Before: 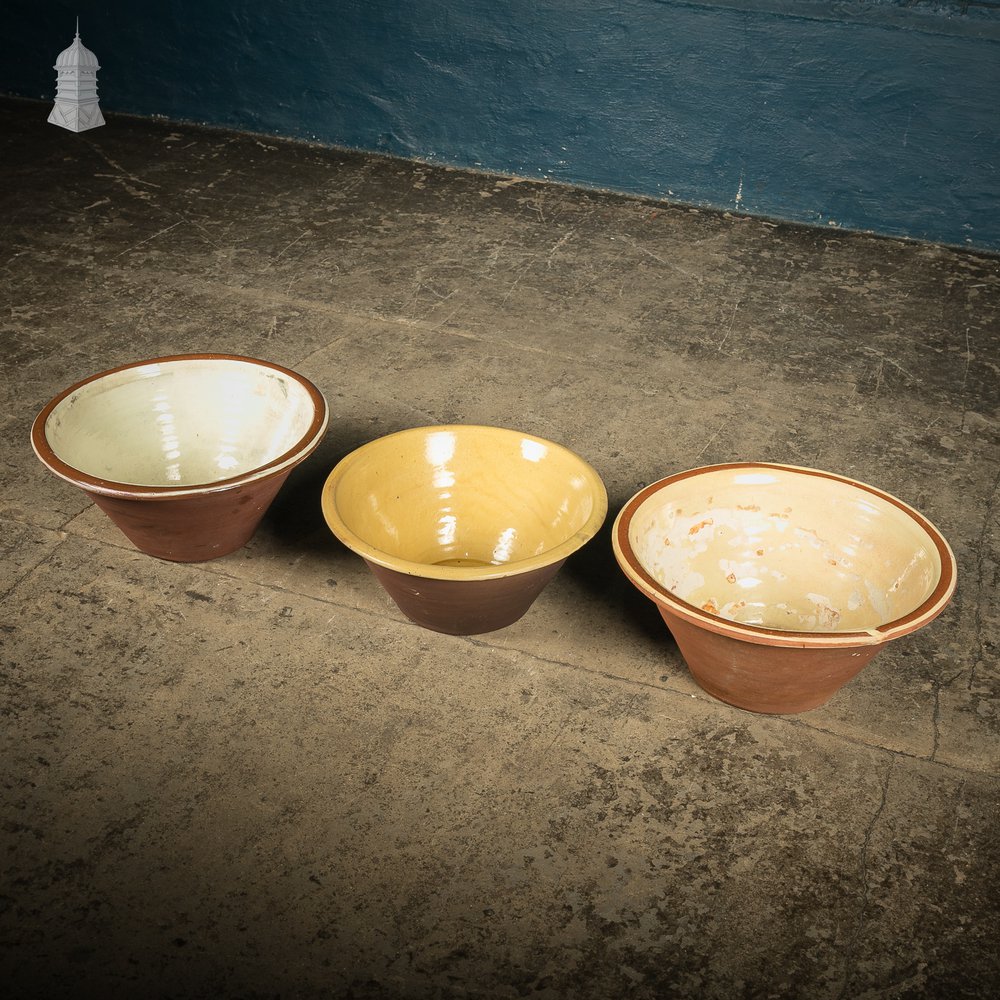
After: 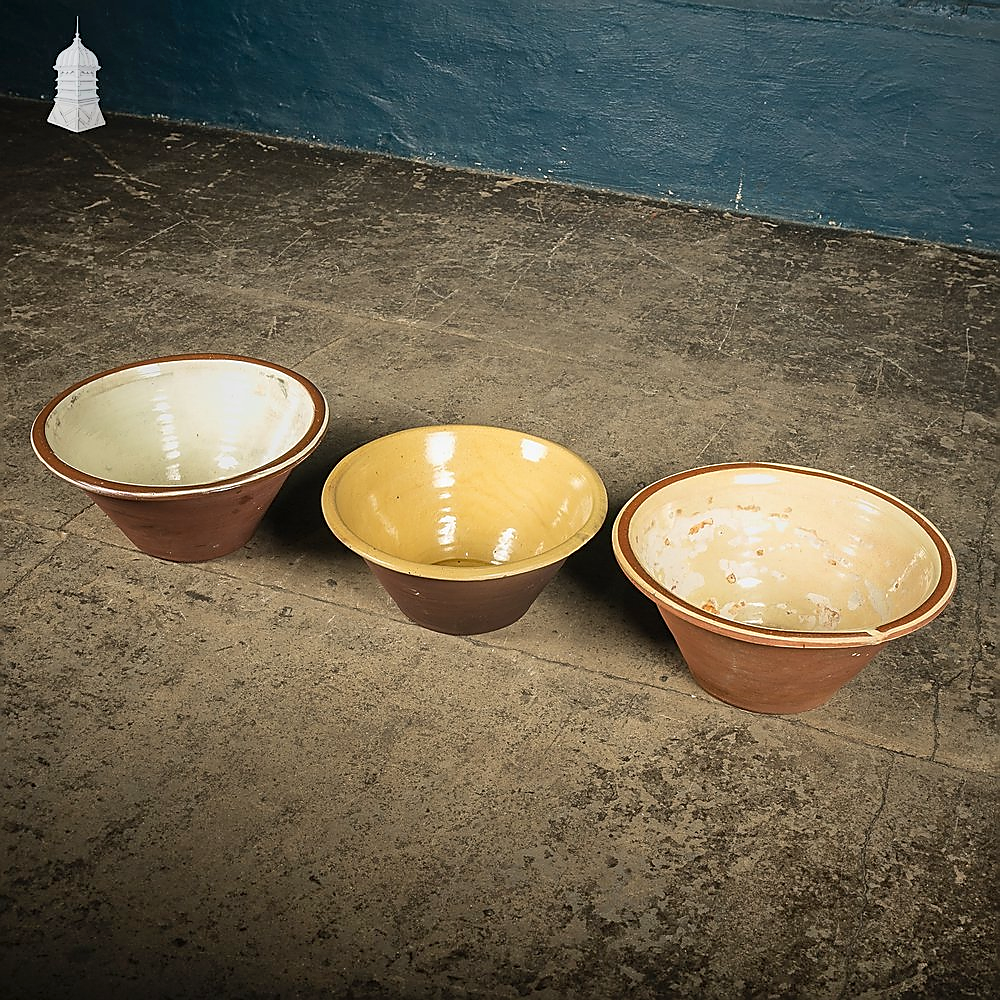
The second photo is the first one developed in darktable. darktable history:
exposure: compensate highlight preservation false
sharpen: radius 1.403, amount 1.26, threshold 0.8
shadows and highlights: soften with gaussian
